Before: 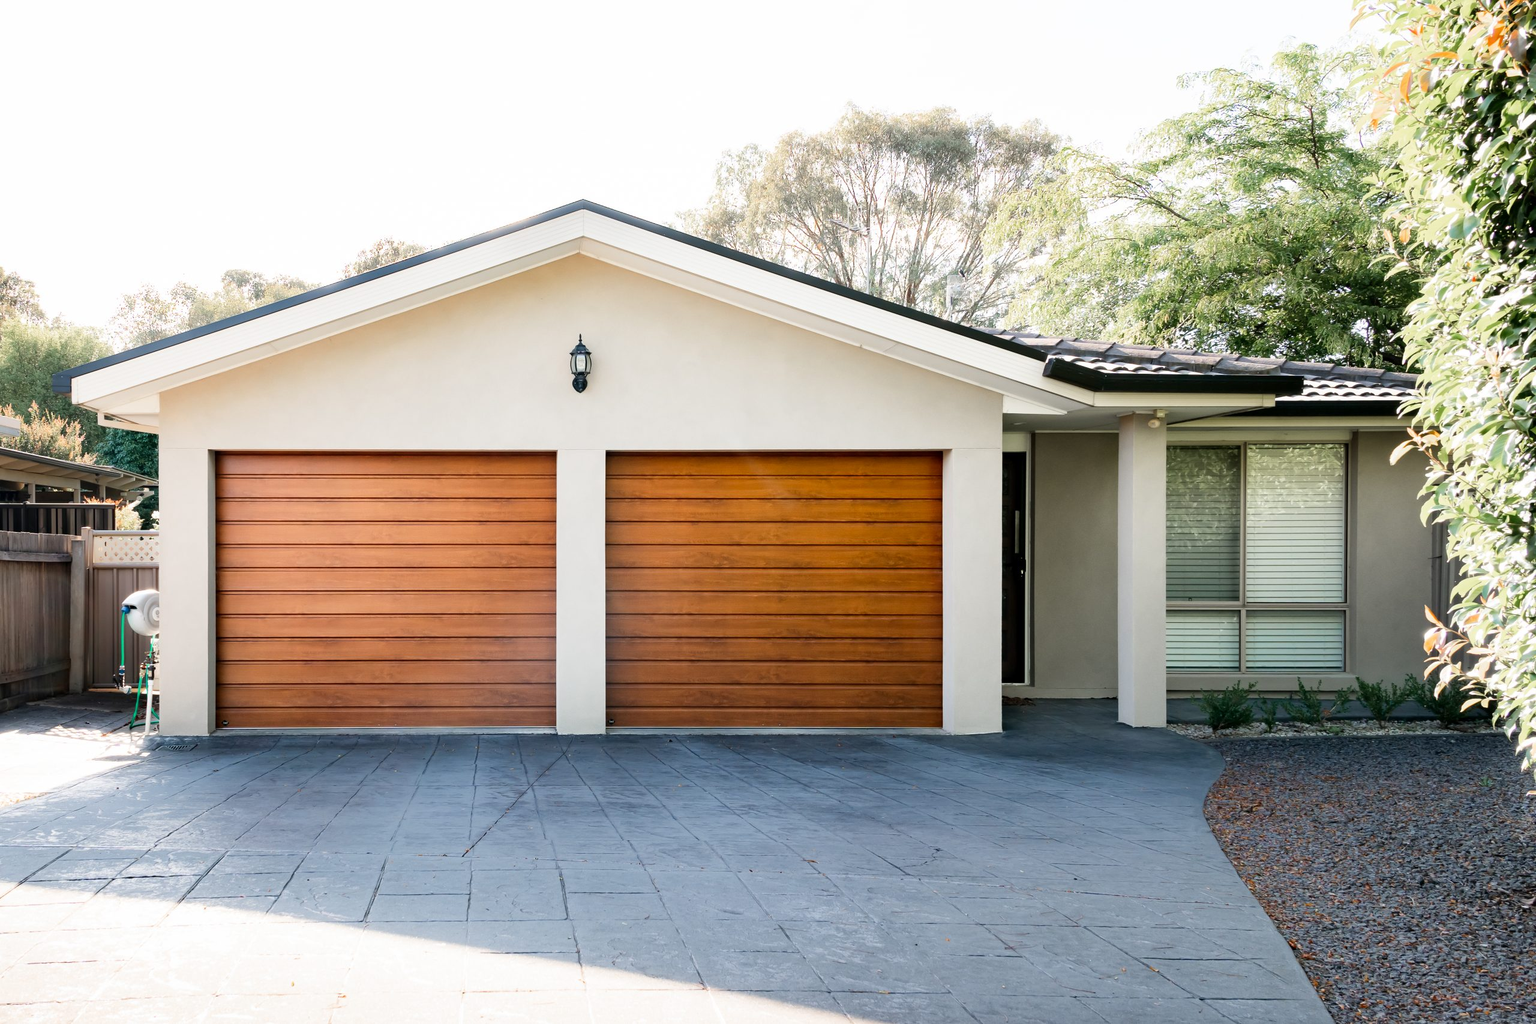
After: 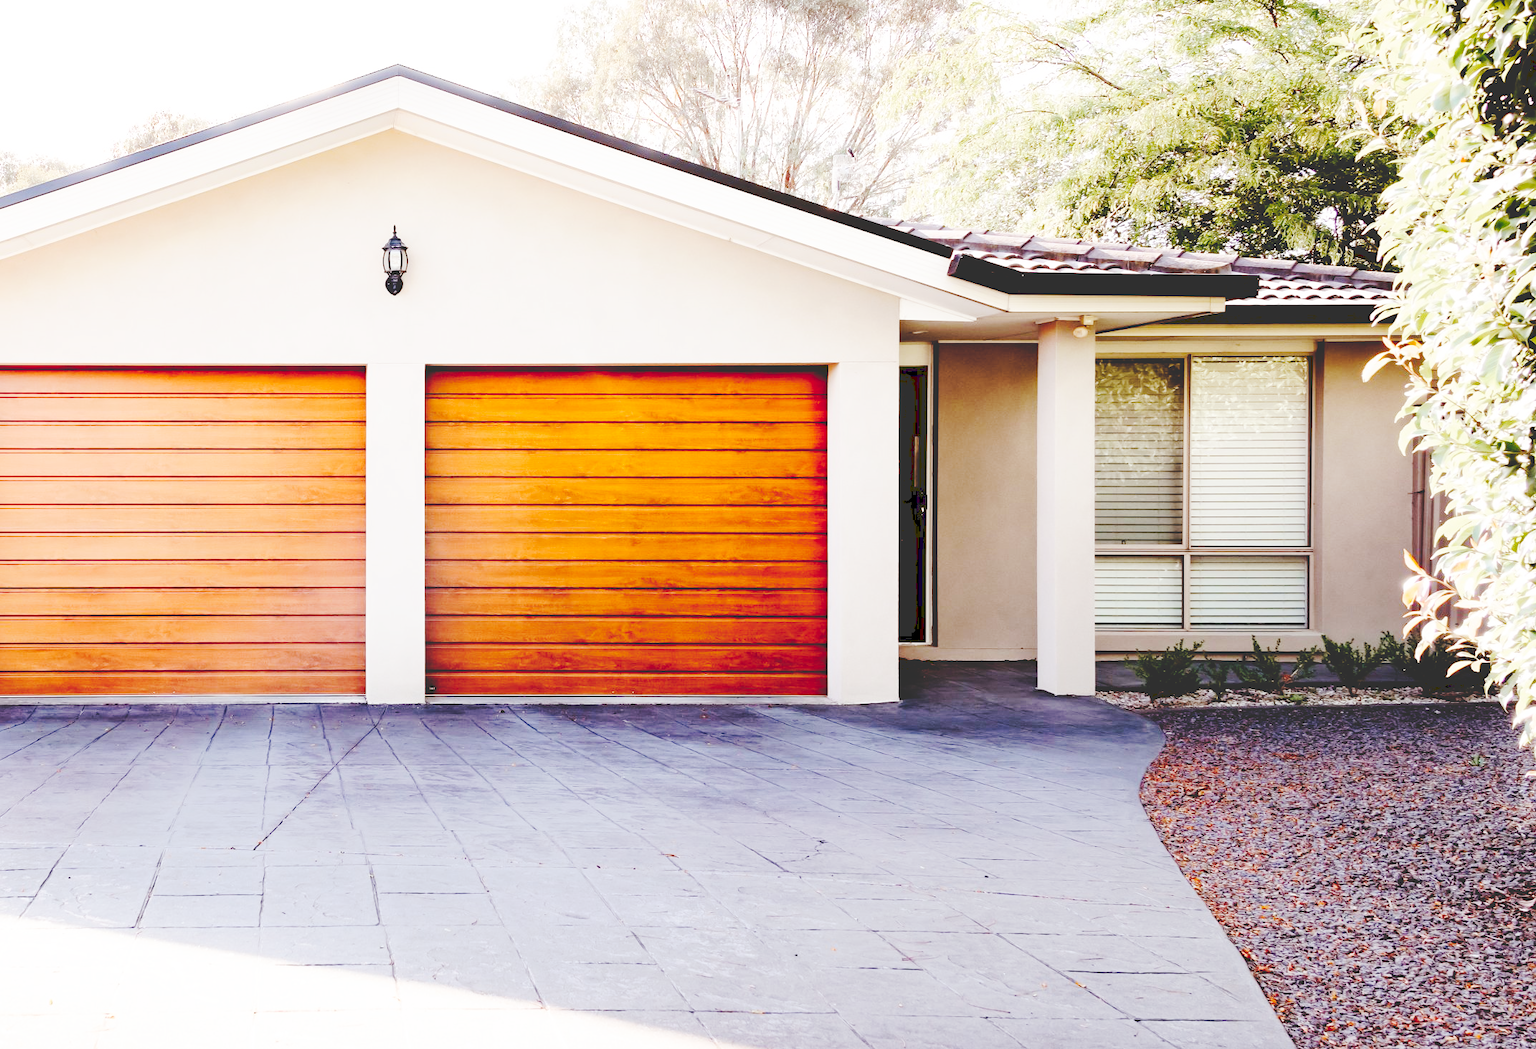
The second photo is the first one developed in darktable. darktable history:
crop: left 16.315%, top 14.246%
base curve: curves: ch0 [(0, 0) (0.028, 0.03) (0.121, 0.232) (0.46, 0.748) (0.859, 0.968) (1, 1)], preserve colors none
tone curve: curves: ch0 [(0, 0) (0.003, 0.195) (0.011, 0.196) (0.025, 0.196) (0.044, 0.196) (0.069, 0.196) (0.1, 0.196) (0.136, 0.197) (0.177, 0.207) (0.224, 0.224) (0.277, 0.268) (0.335, 0.336) (0.399, 0.424) (0.468, 0.533) (0.543, 0.632) (0.623, 0.715) (0.709, 0.789) (0.801, 0.85) (0.898, 0.906) (1, 1)], preserve colors none
rgb levels: mode RGB, independent channels, levels [[0, 0.474, 1], [0, 0.5, 1], [0, 0.5, 1]]
